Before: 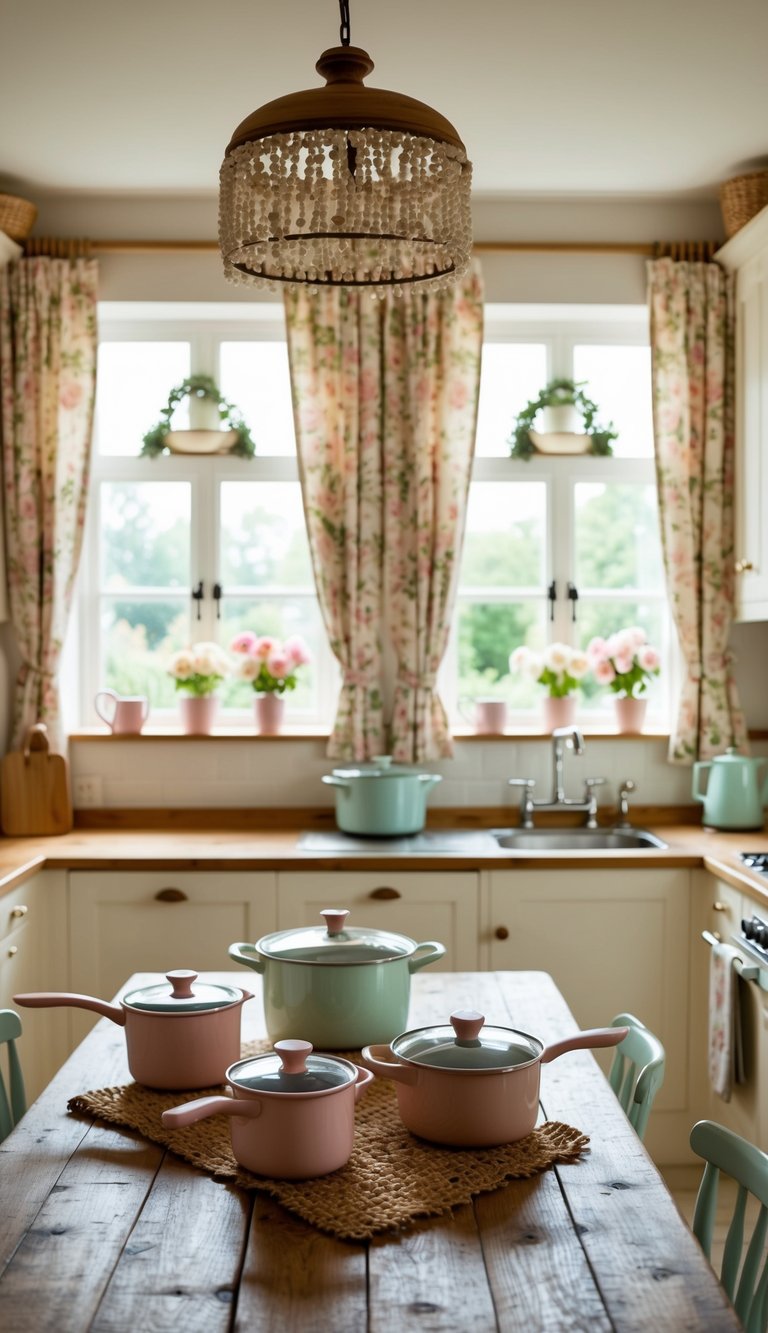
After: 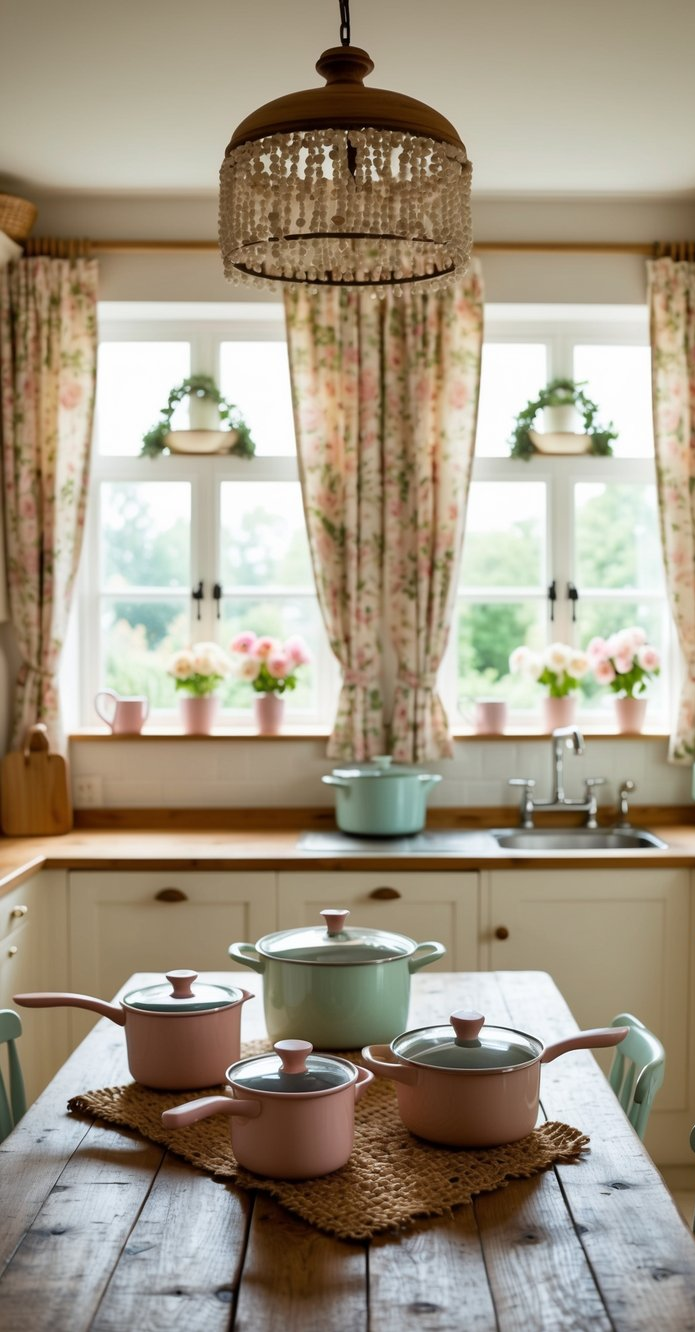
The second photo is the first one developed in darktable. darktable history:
crop: right 9.498%, bottom 0.026%
